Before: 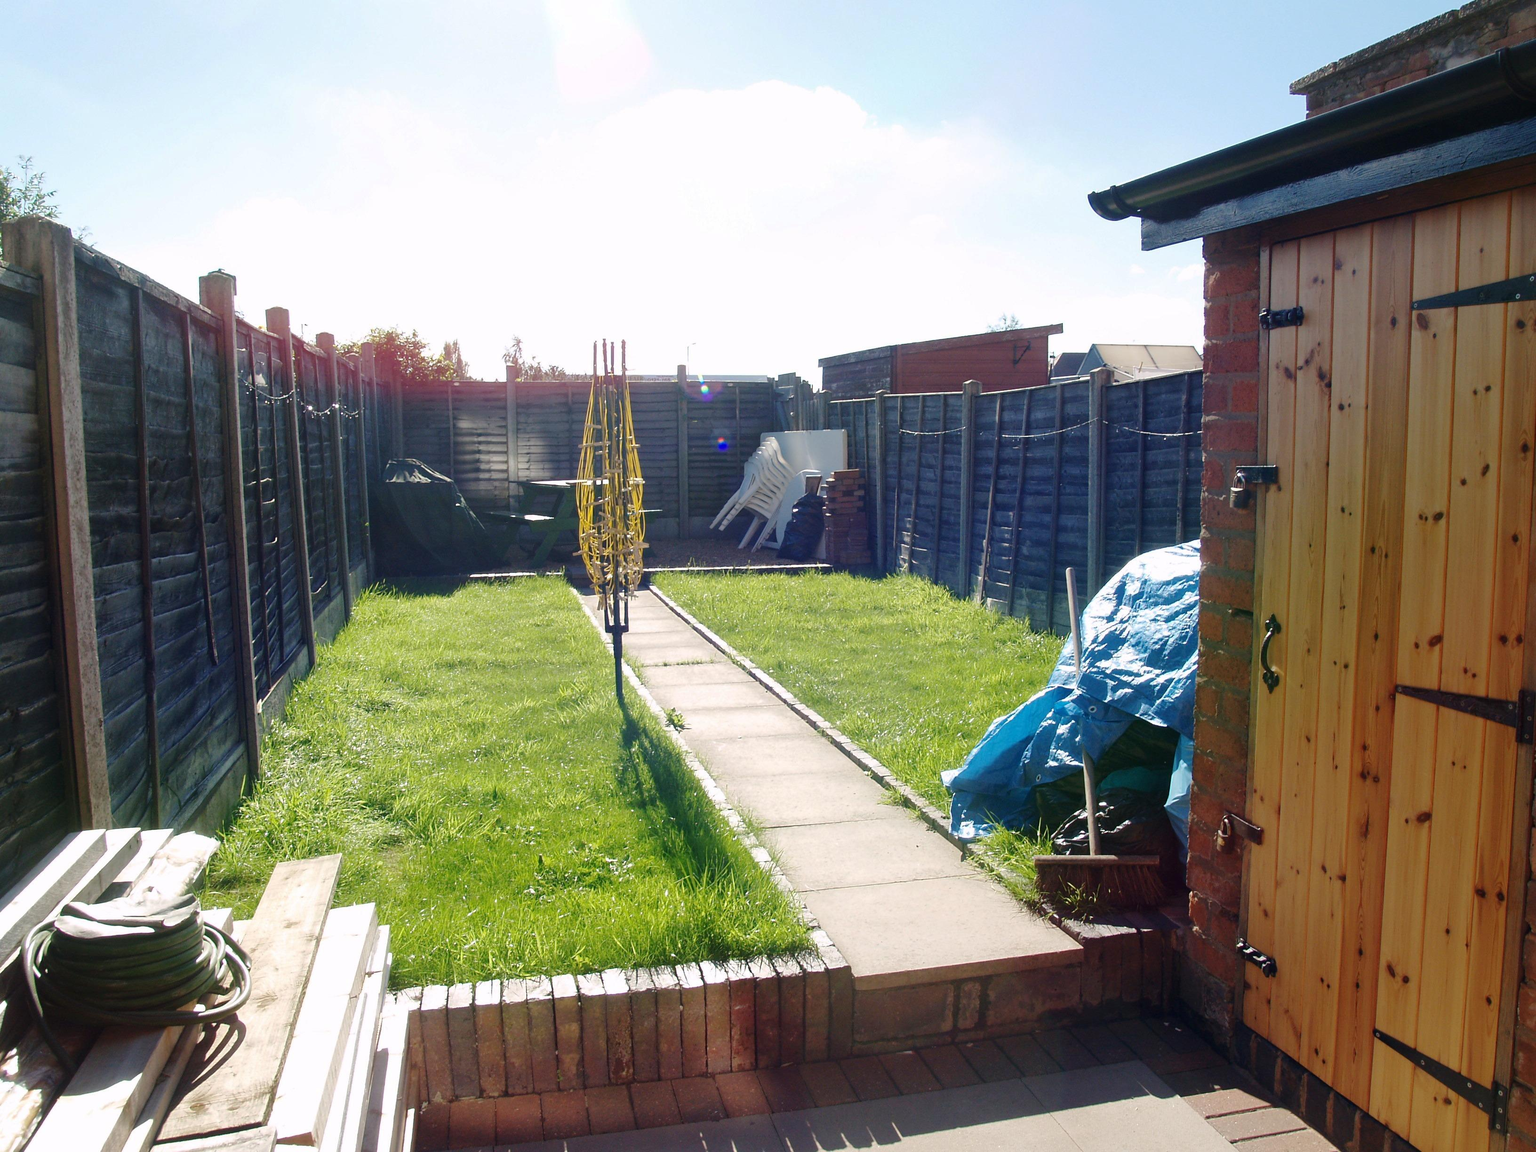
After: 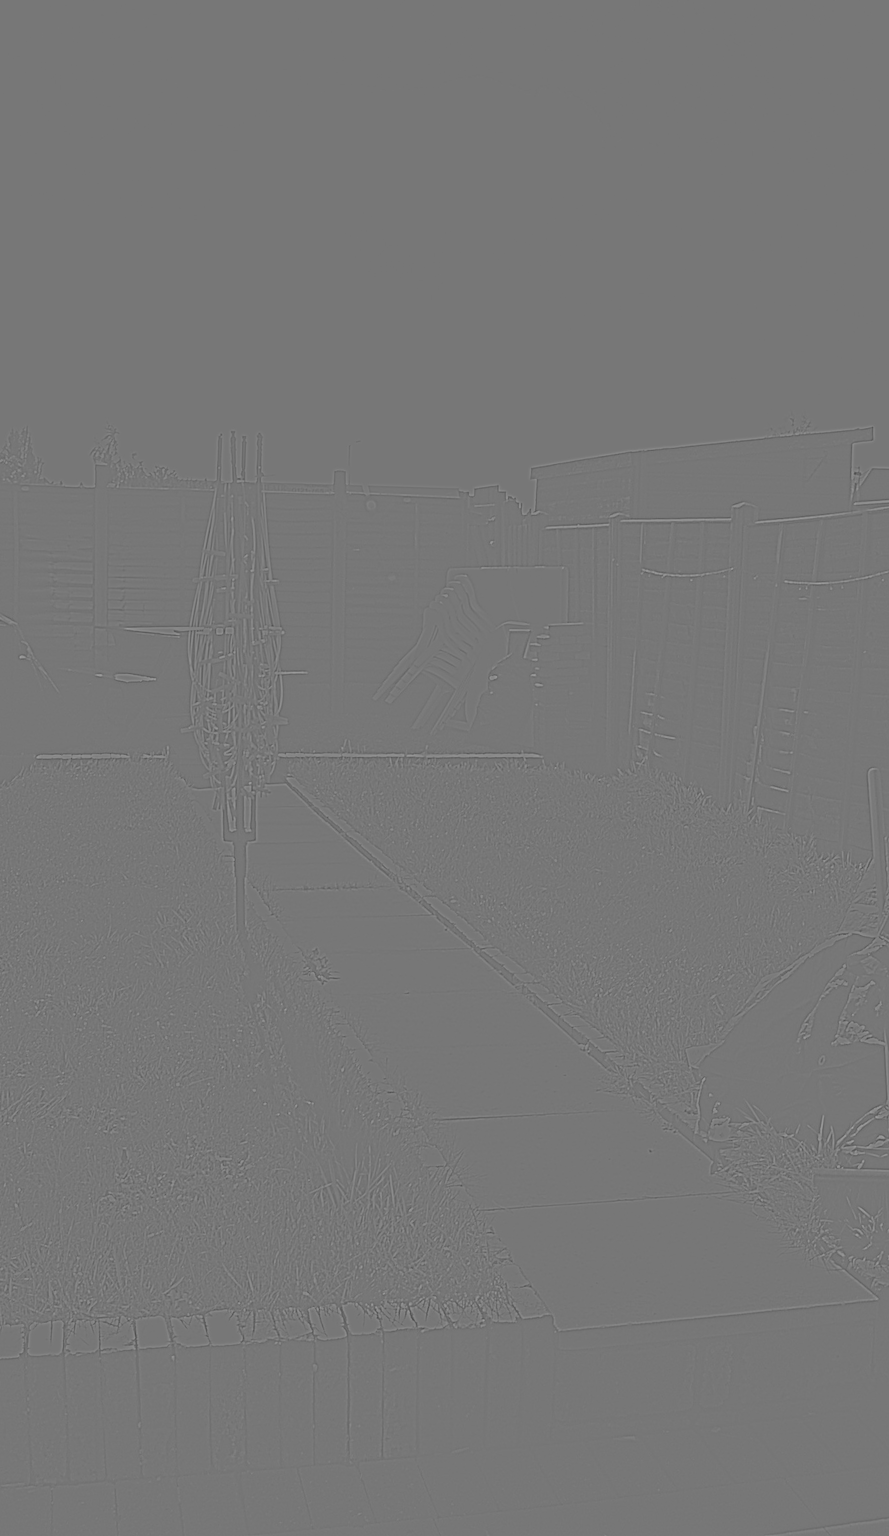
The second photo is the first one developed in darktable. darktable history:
crop: left 28.583%, right 29.231%
contrast equalizer: octaves 7, y [[0.6 ×6], [0.55 ×6], [0 ×6], [0 ×6], [0 ×6]], mix -0.2
white balance: red 0.924, blue 1.095
highpass: sharpness 5.84%, contrast boost 8.44%
rotate and perspective: rotation 1.57°, crop left 0.018, crop right 0.982, crop top 0.039, crop bottom 0.961
